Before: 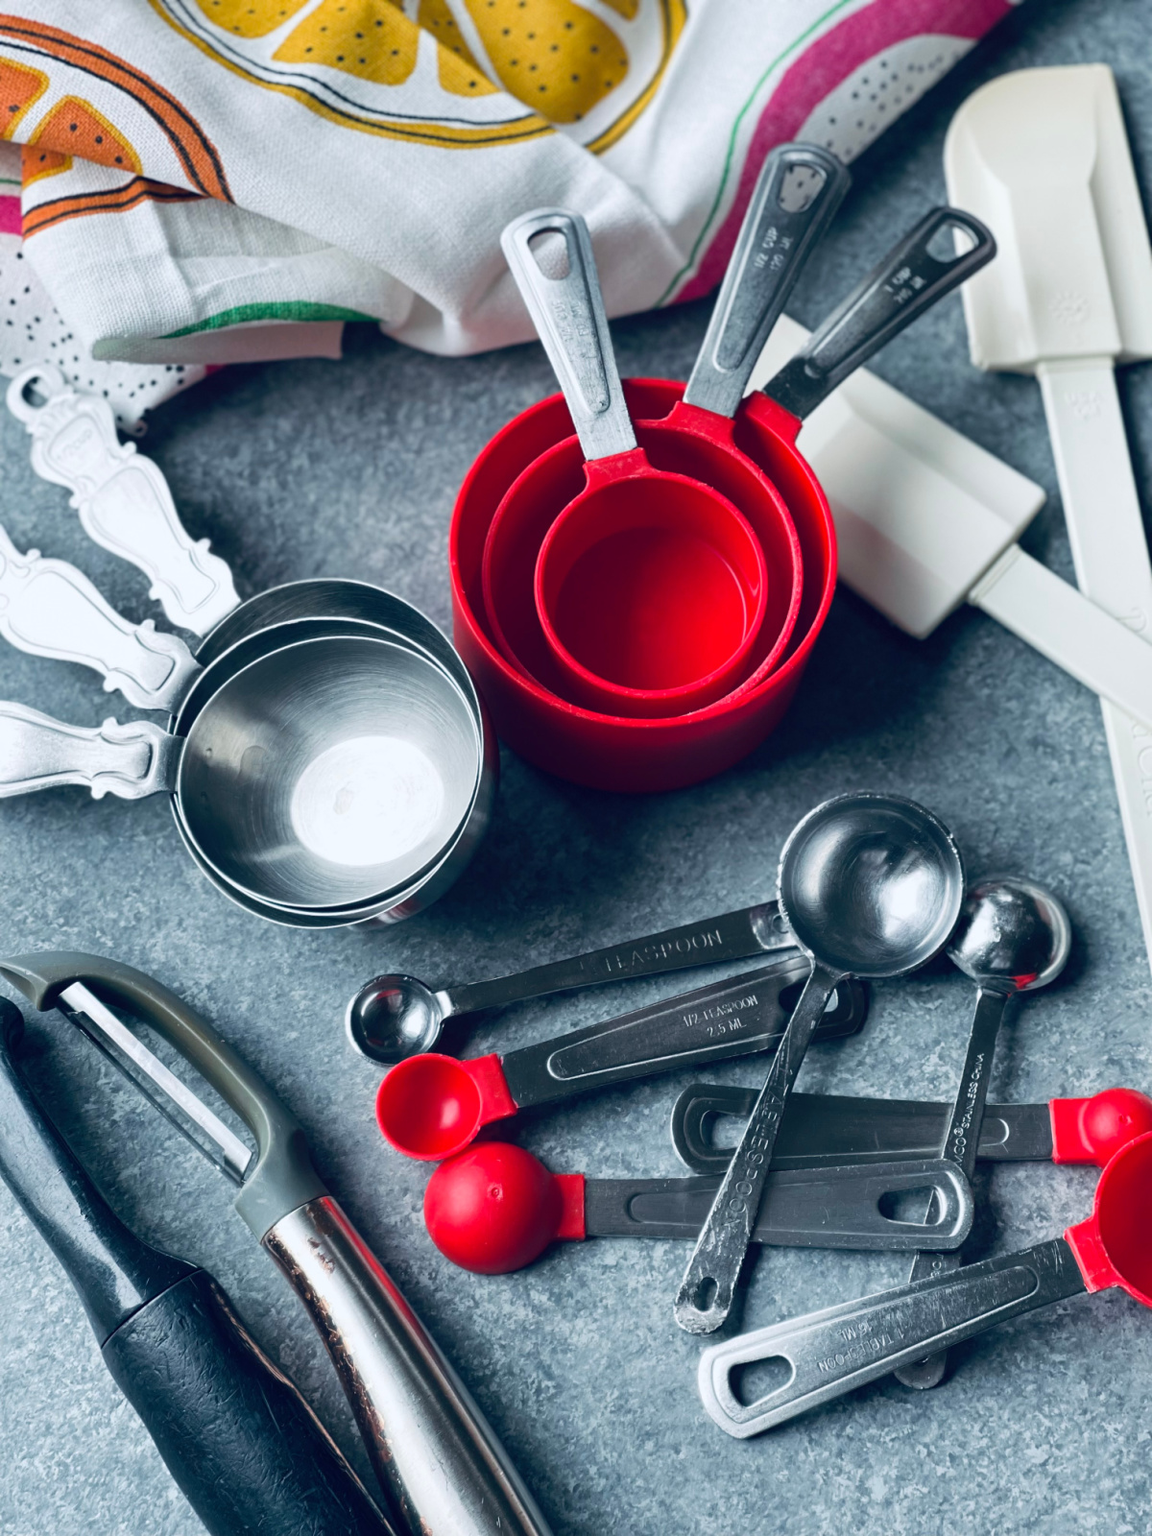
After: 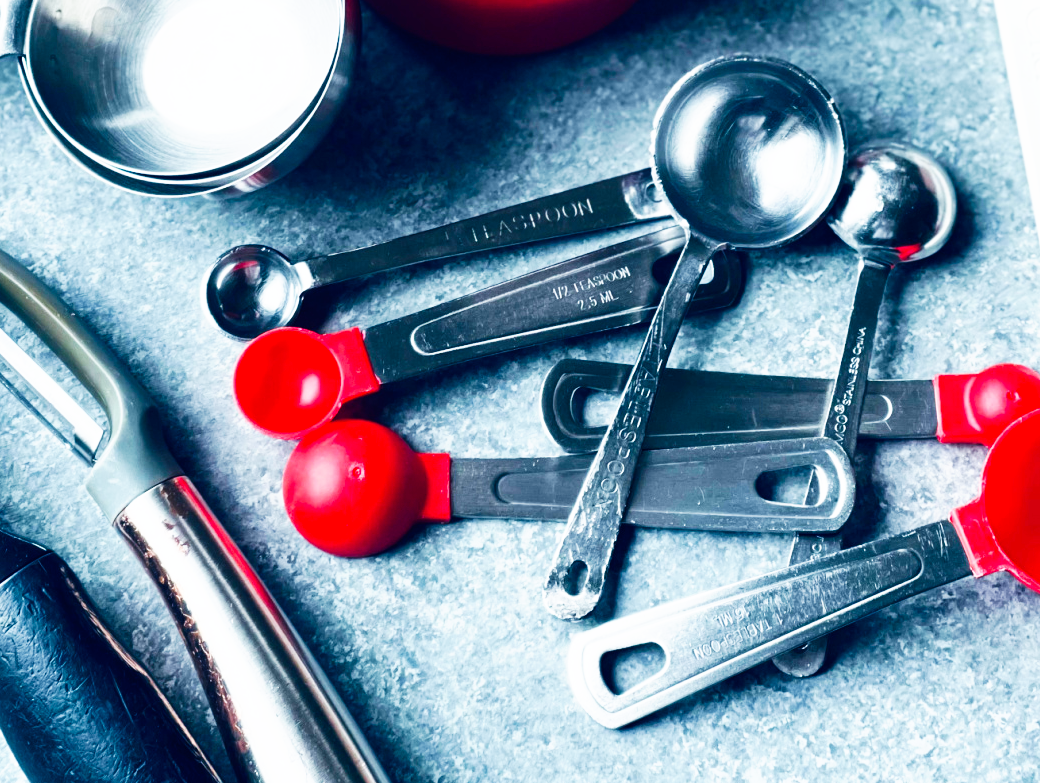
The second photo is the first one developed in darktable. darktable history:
color correction: saturation 1.1
crop and rotate: left 13.306%, top 48.129%, bottom 2.928%
base curve: curves: ch0 [(0, 0) (0.007, 0.004) (0.027, 0.03) (0.046, 0.07) (0.207, 0.54) (0.442, 0.872) (0.673, 0.972) (1, 1)], preserve colors none
